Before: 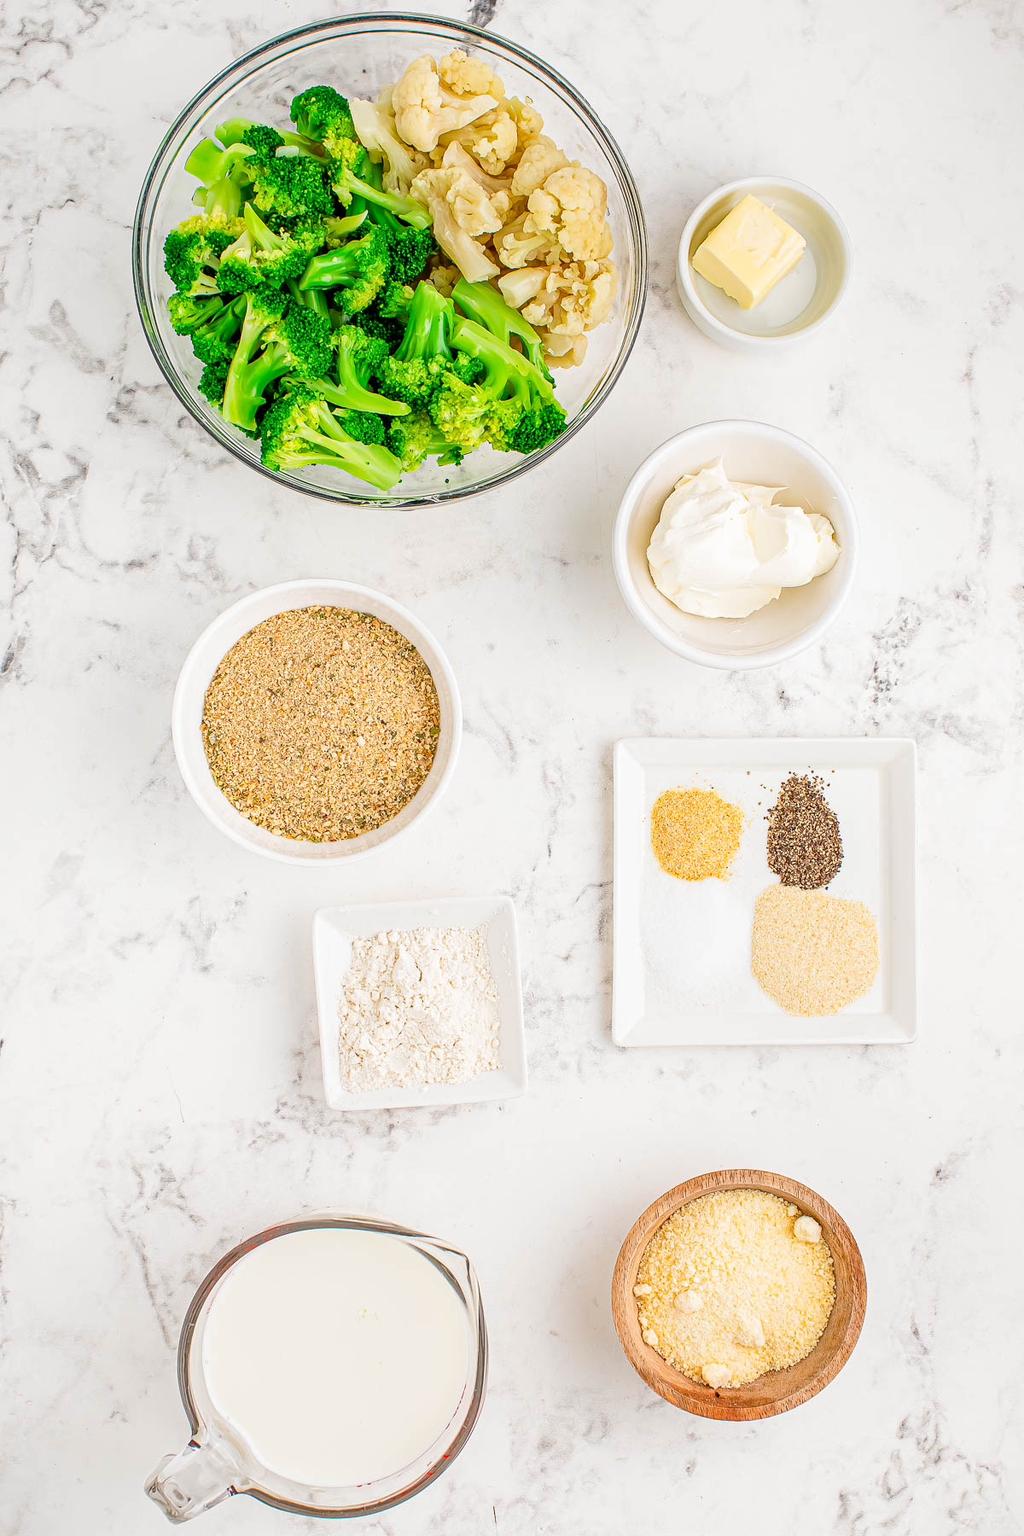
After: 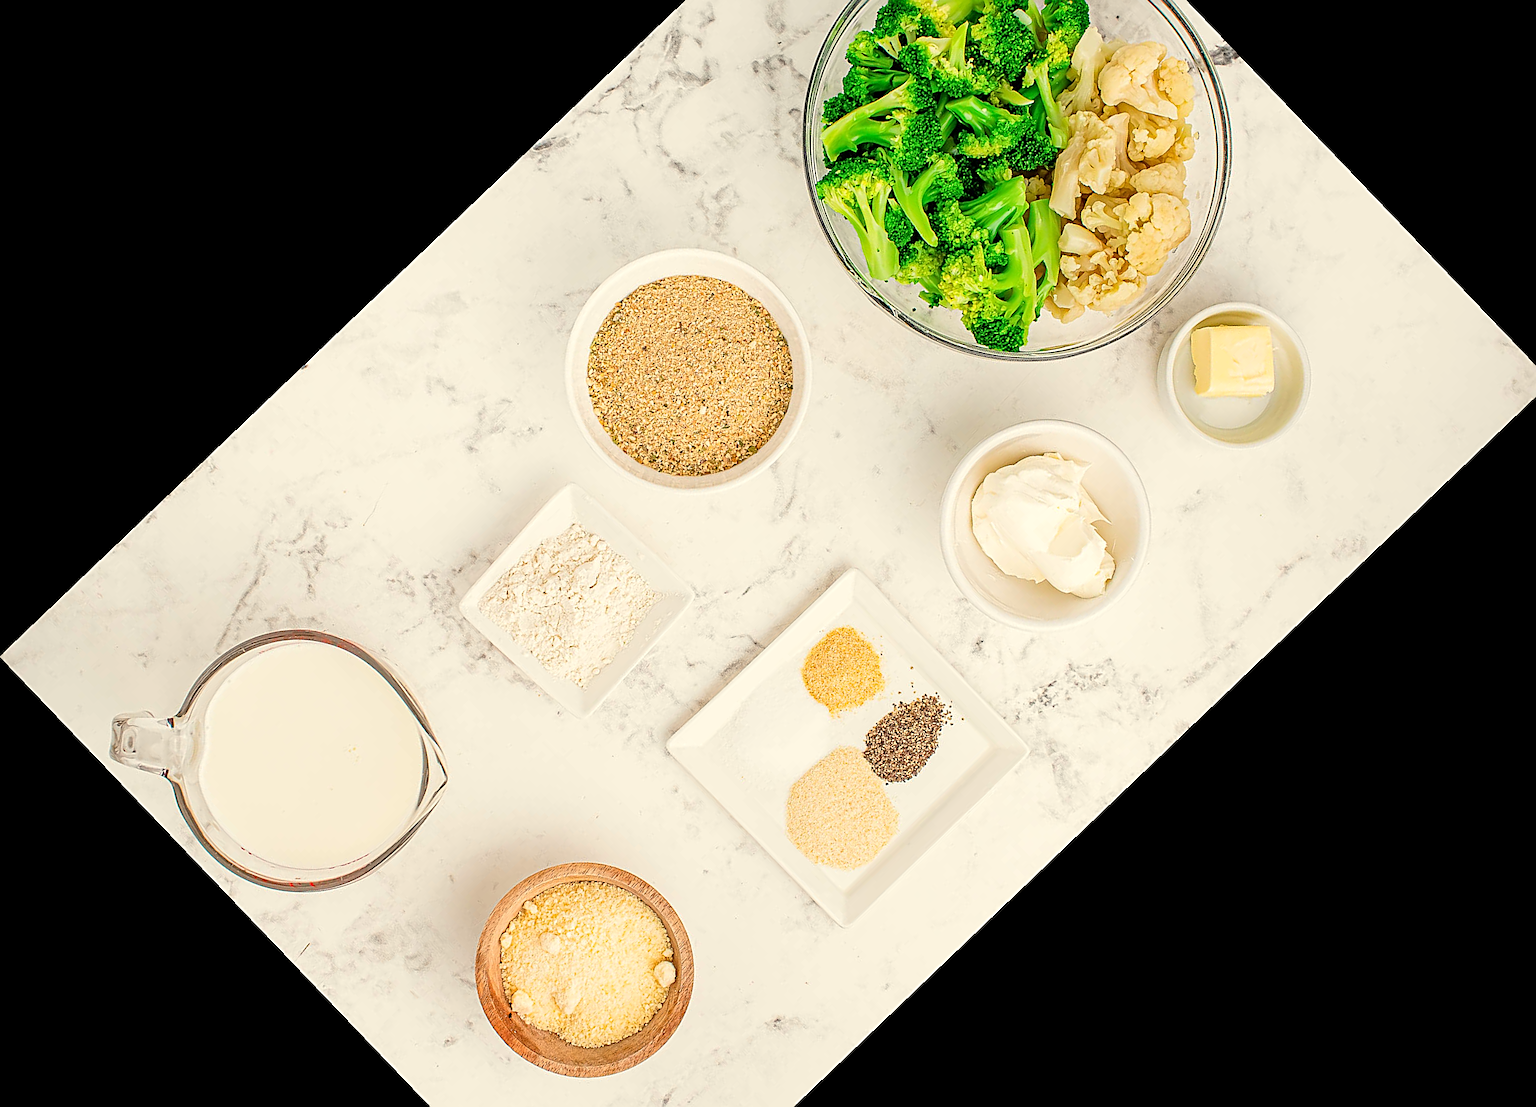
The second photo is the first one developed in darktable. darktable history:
sharpen: on, module defaults
white balance: red 1.029, blue 0.92
crop and rotate: angle -46.26°, top 16.234%, right 0.912%, bottom 11.704%
